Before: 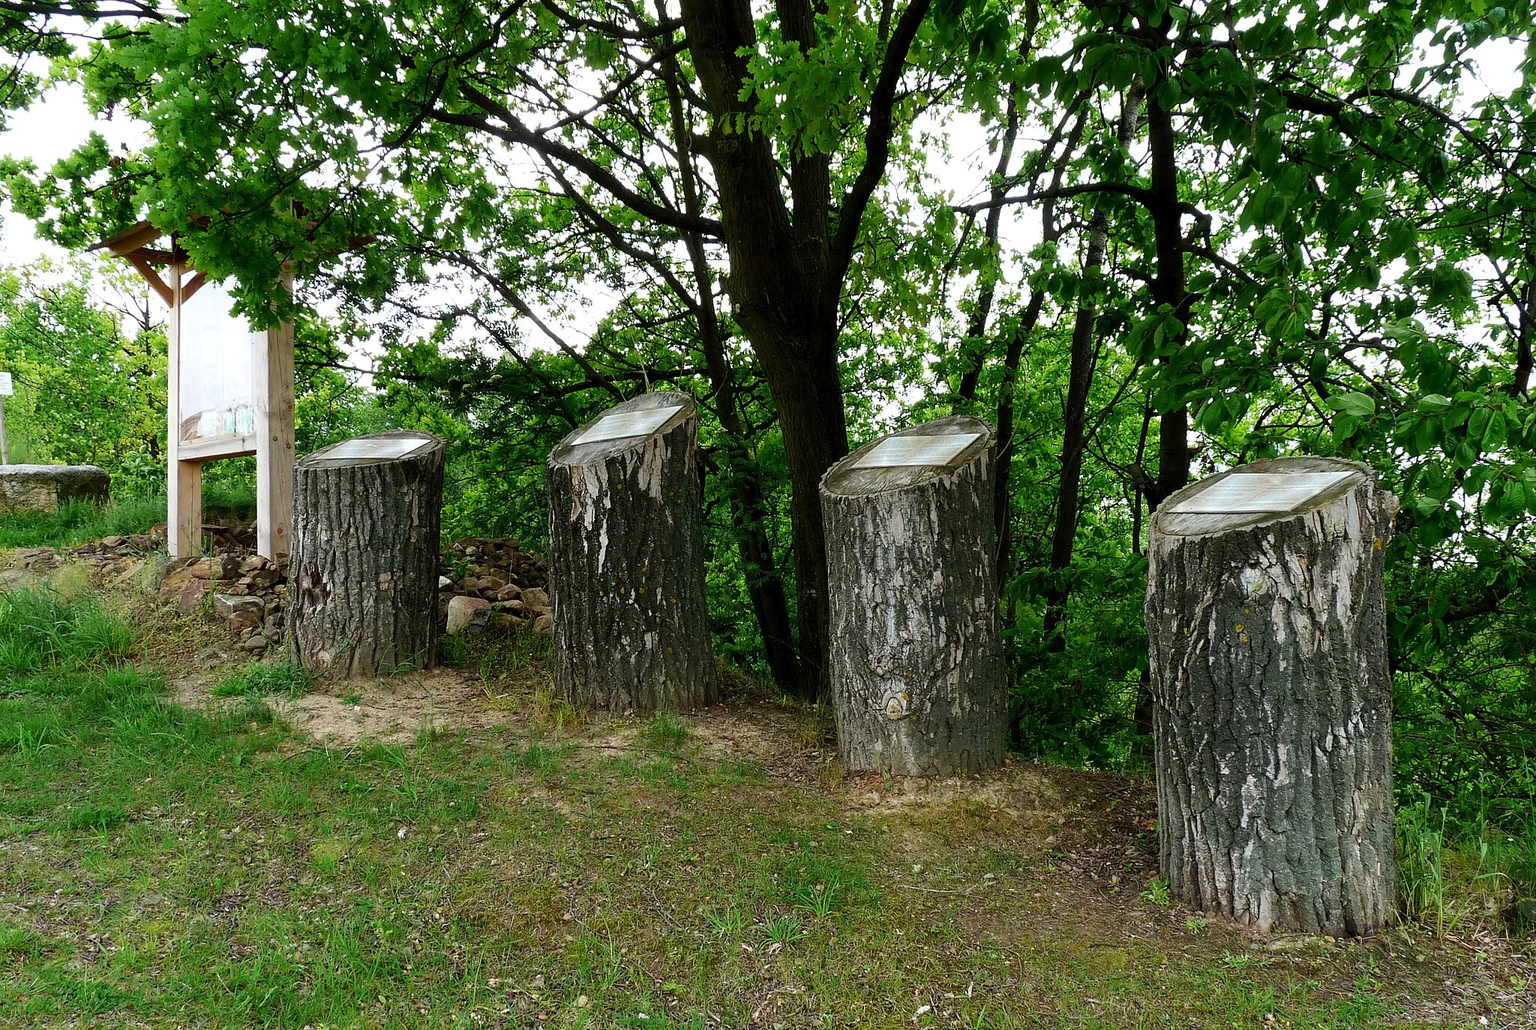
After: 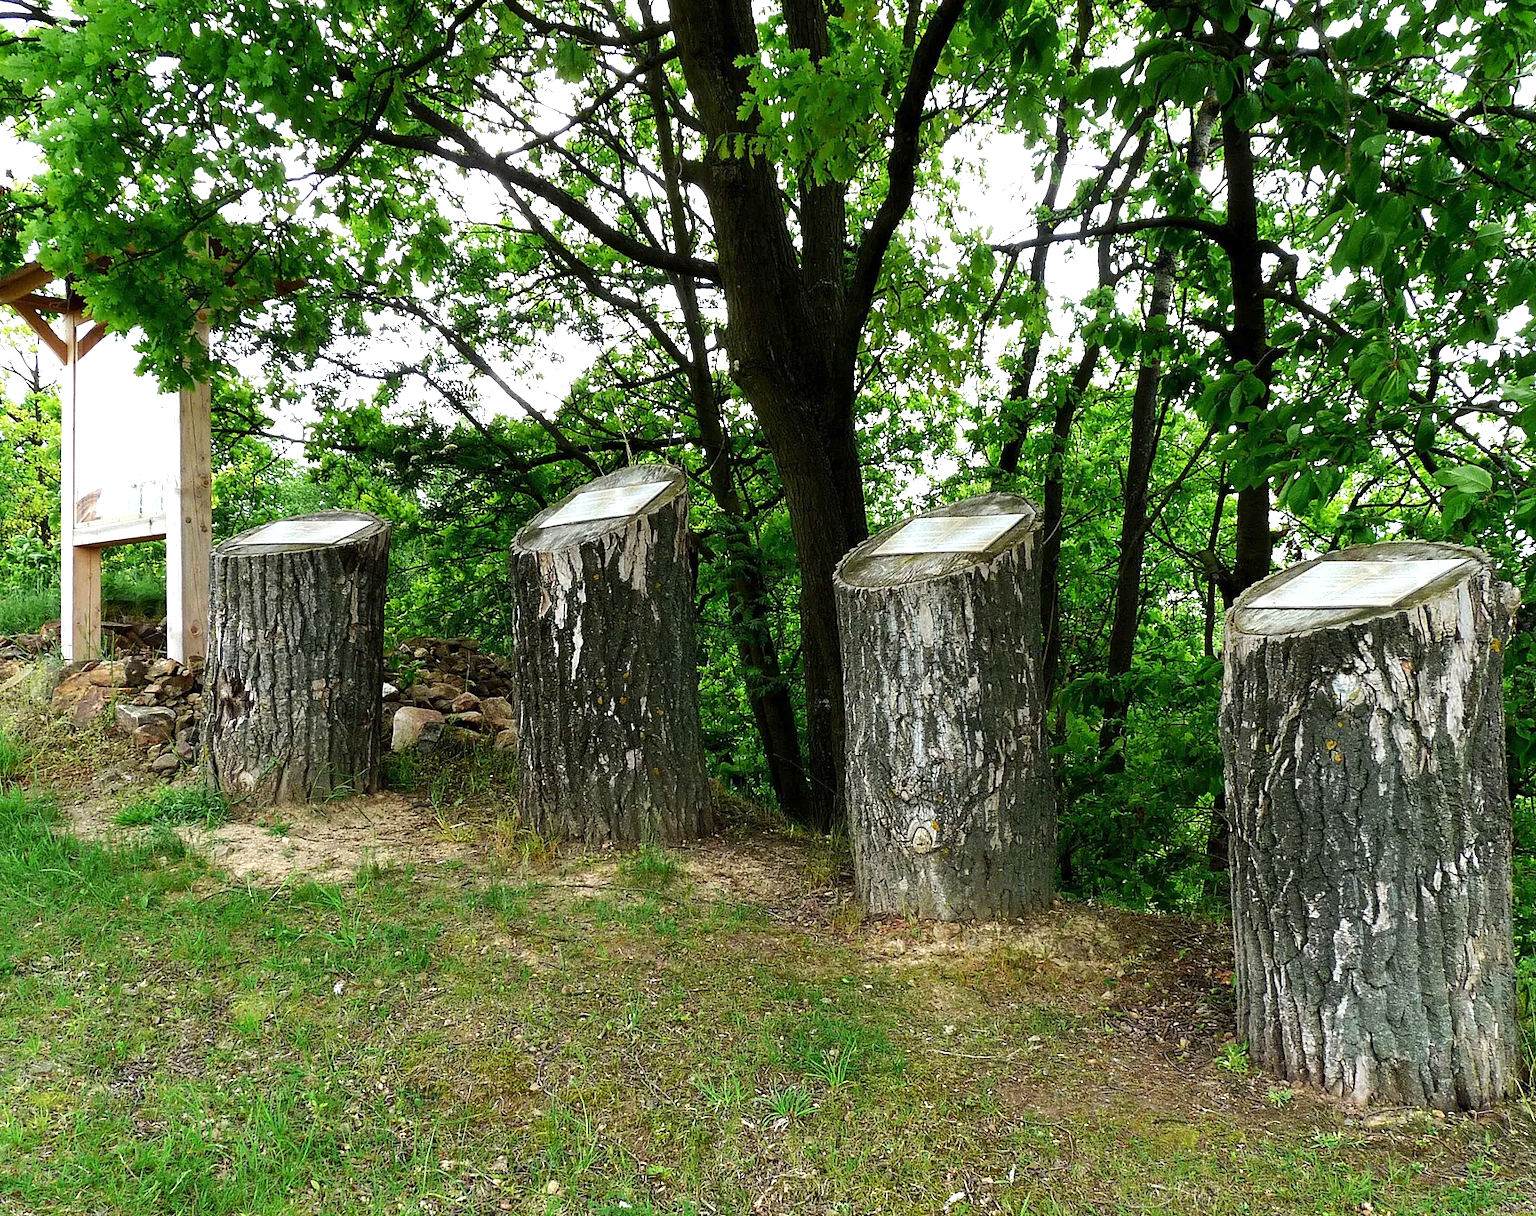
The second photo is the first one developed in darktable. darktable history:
exposure: exposure 0.64 EV, compensate highlight preservation false
crop: left 7.598%, right 7.873%
